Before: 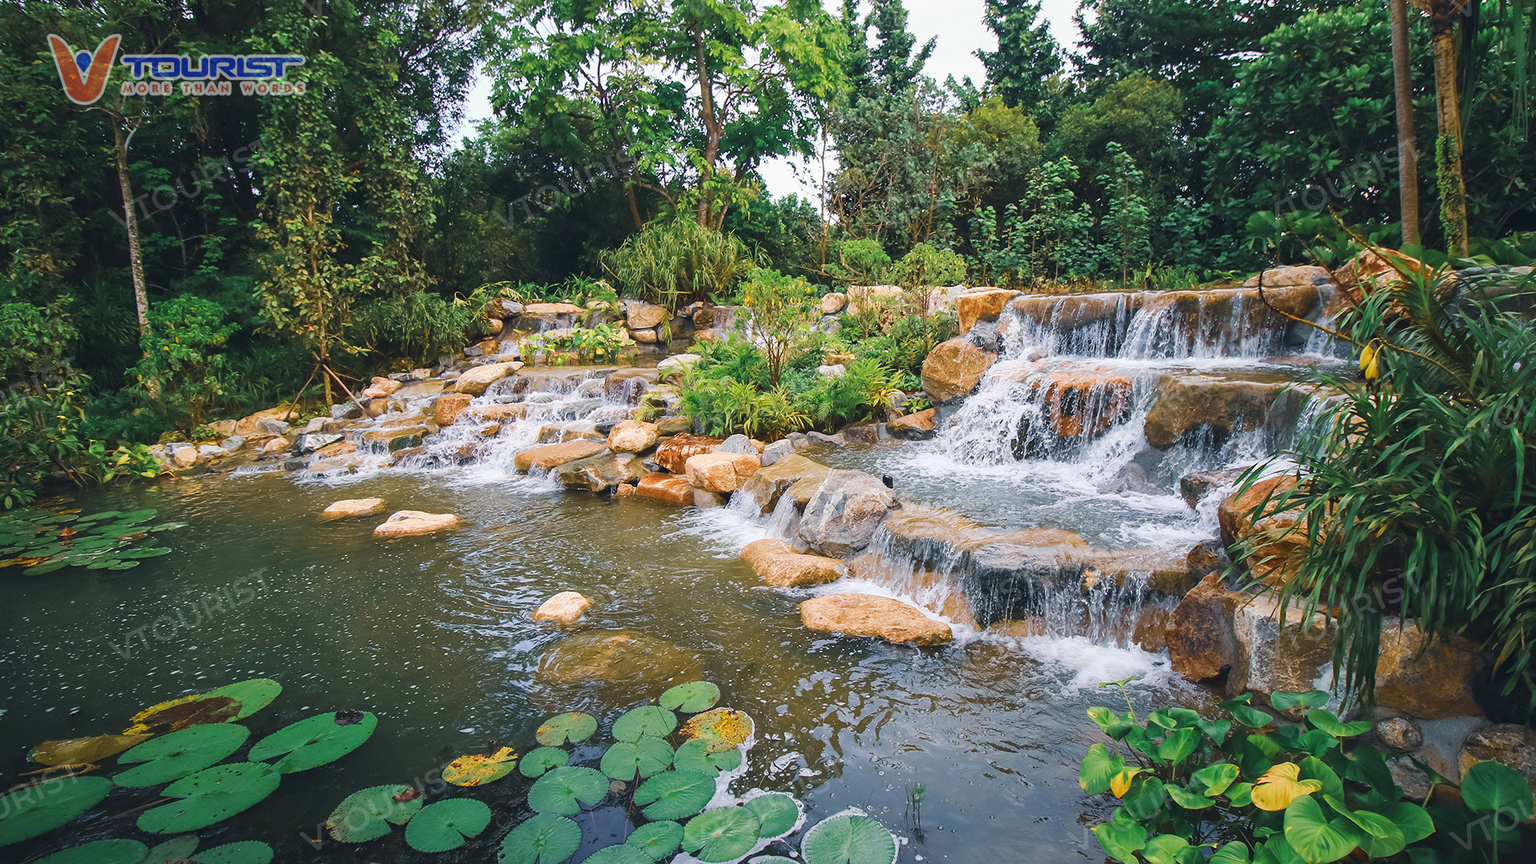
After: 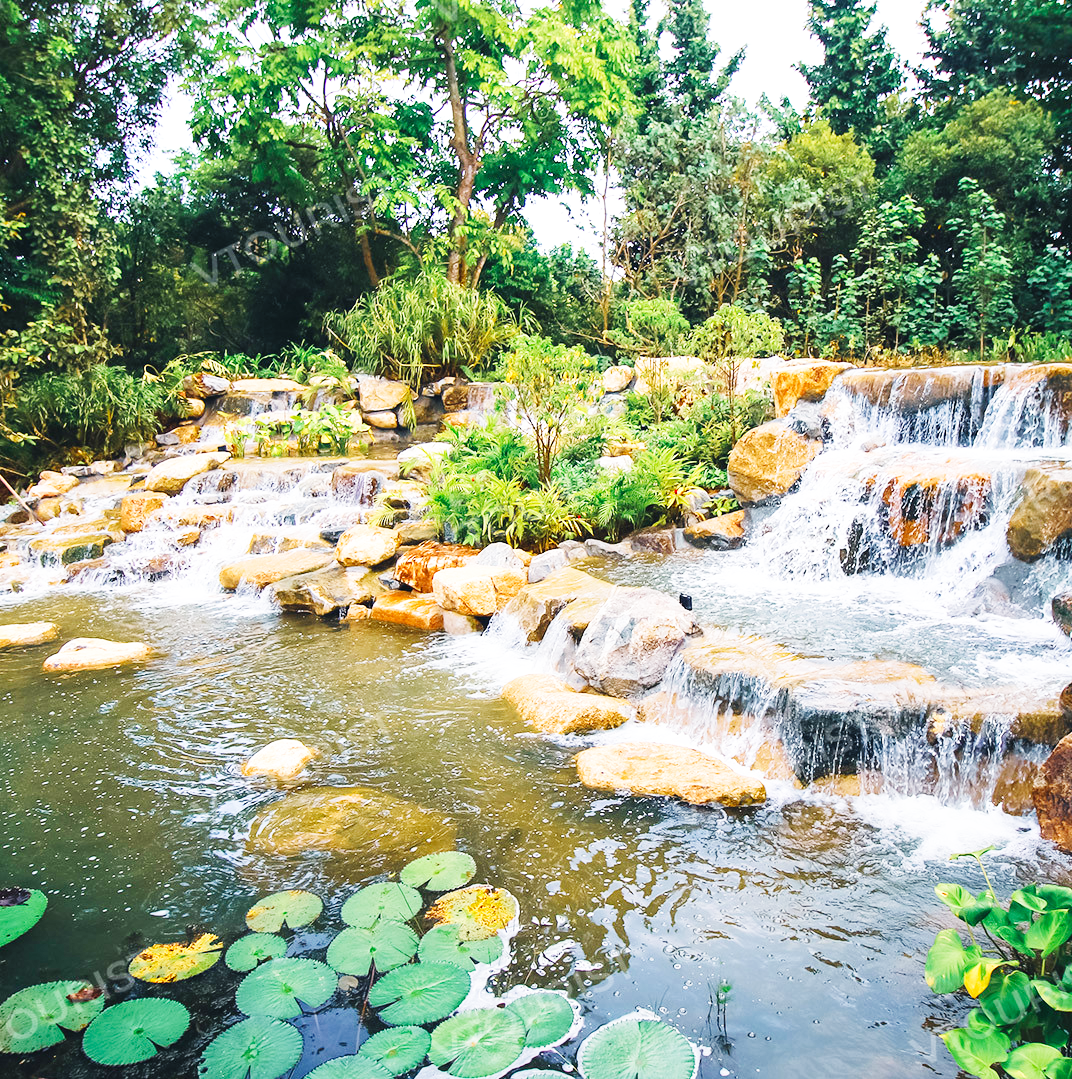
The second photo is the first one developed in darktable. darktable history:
base curve: curves: ch0 [(0, 0.003) (0.001, 0.002) (0.006, 0.004) (0.02, 0.022) (0.048, 0.086) (0.094, 0.234) (0.162, 0.431) (0.258, 0.629) (0.385, 0.8) (0.548, 0.918) (0.751, 0.988) (1, 1)], preserve colors none
crop: left 22.107%, right 22.04%, bottom 0.013%
